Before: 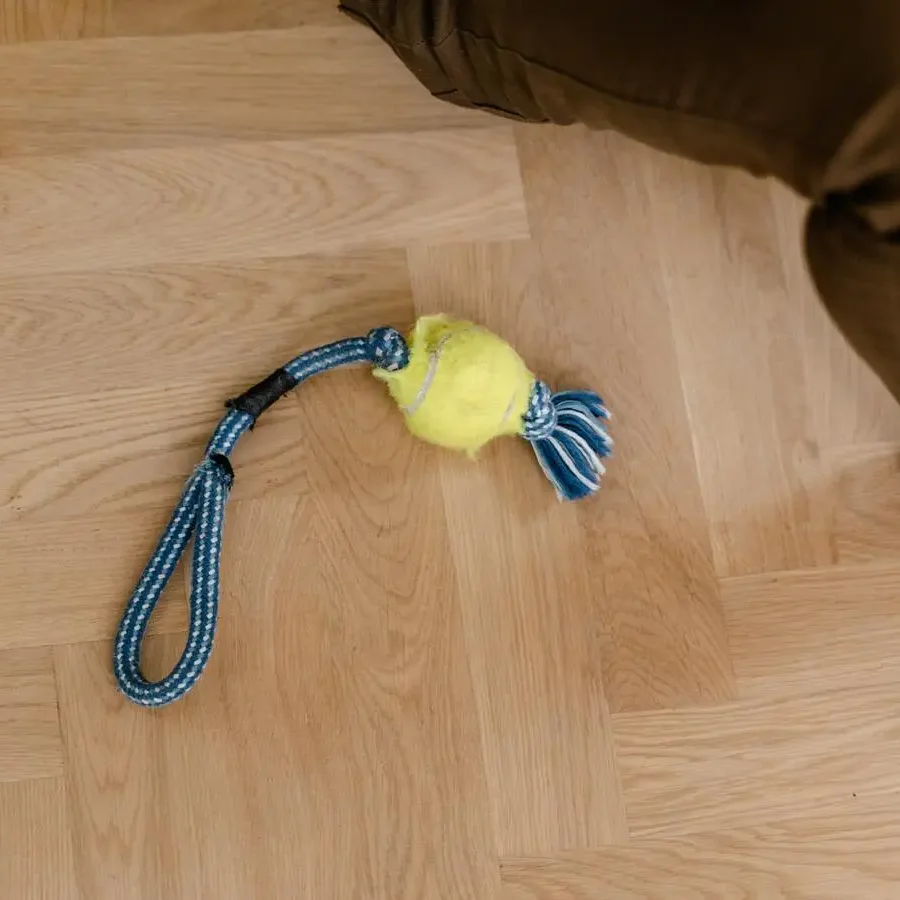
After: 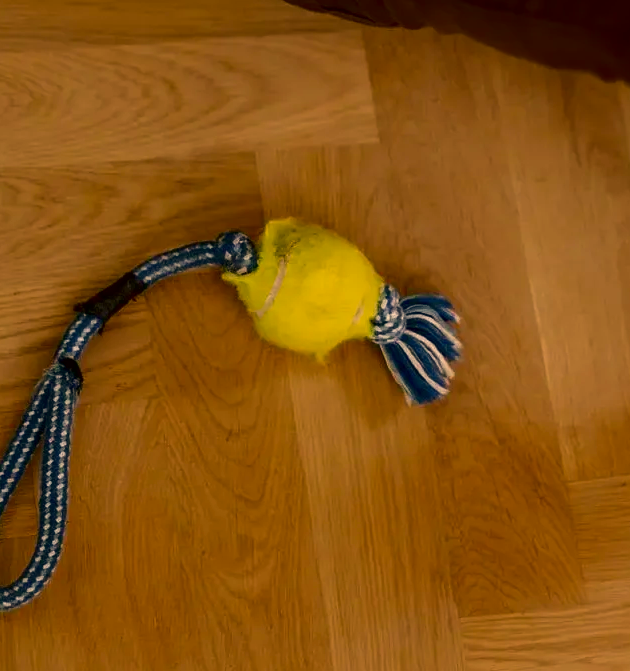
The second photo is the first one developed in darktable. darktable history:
crop and rotate: left 16.861%, top 10.702%, right 13.047%, bottom 14.642%
color correction: highlights a* 18.24, highlights b* 35.61, shadows a* 1.75, shadows b* 6.15, saturation 1.01
contrast brightness saturation: contrast 0.096, brightness -0.272, saturation 0.138
color zones: curves: ch0 [(0, 0.444) (0.143, 0.442) (0.286, 0.441) (0.429, 0.441) (0.571, 0.441) (0.714, 0.441) (0.857, 0.442) (1, 0.444)]
